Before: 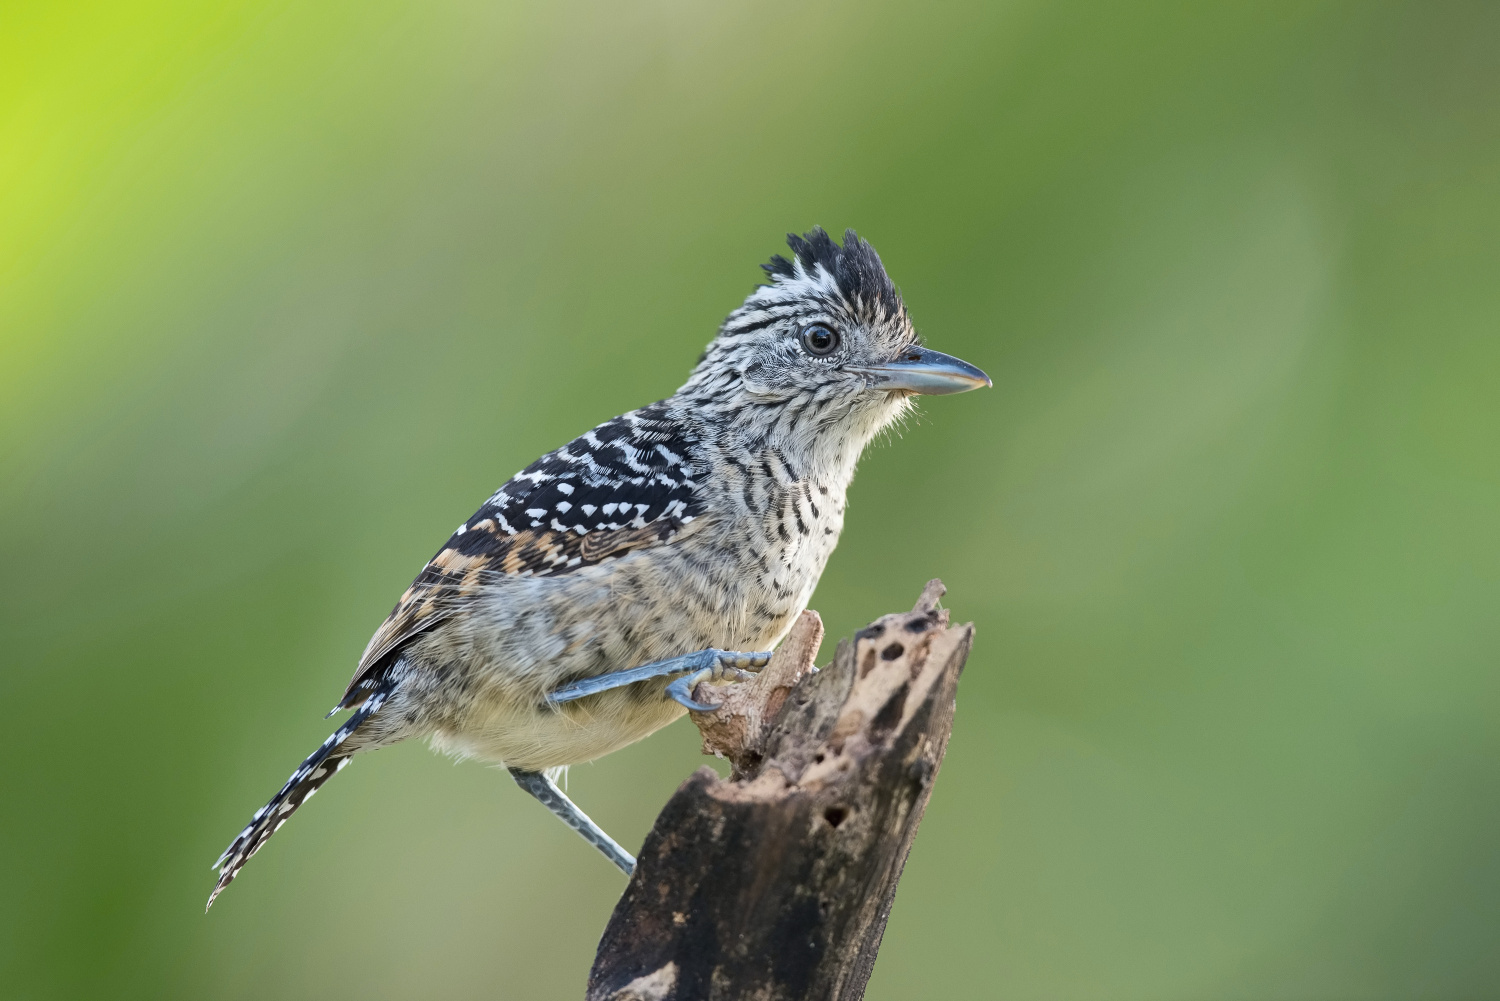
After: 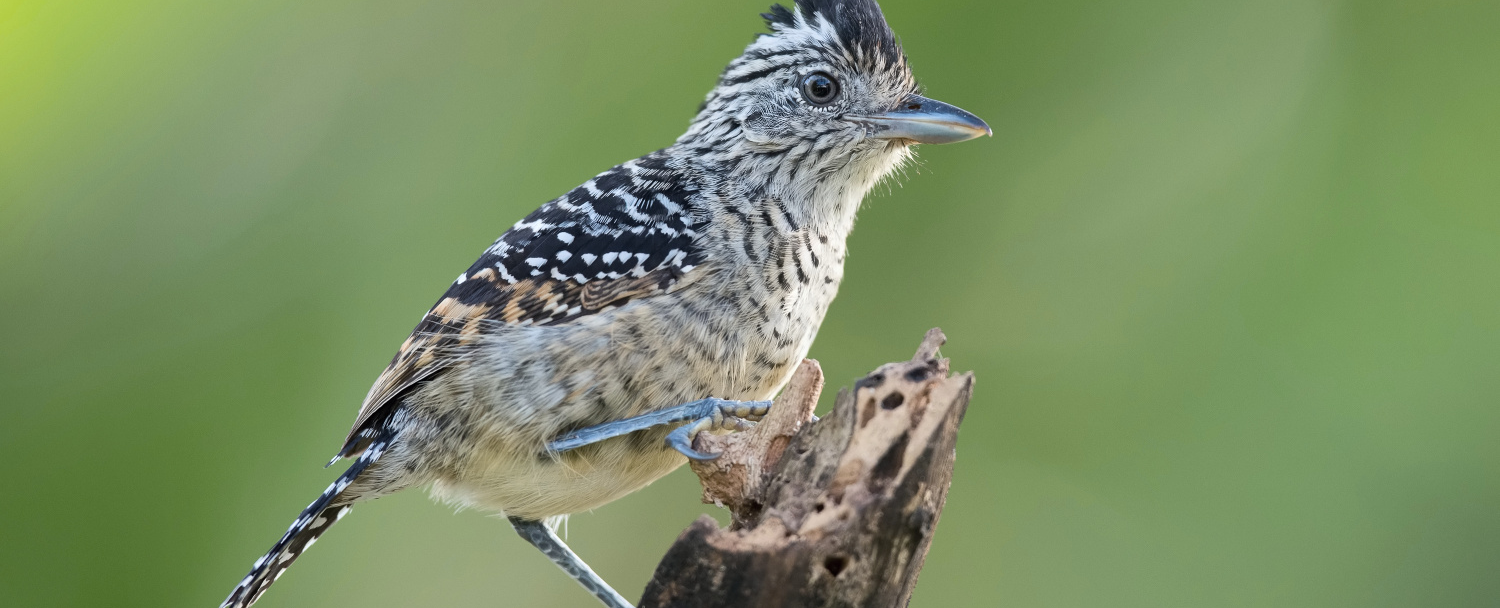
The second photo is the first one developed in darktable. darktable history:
crop and rotate: top 25.186%, bottom 14.016%
